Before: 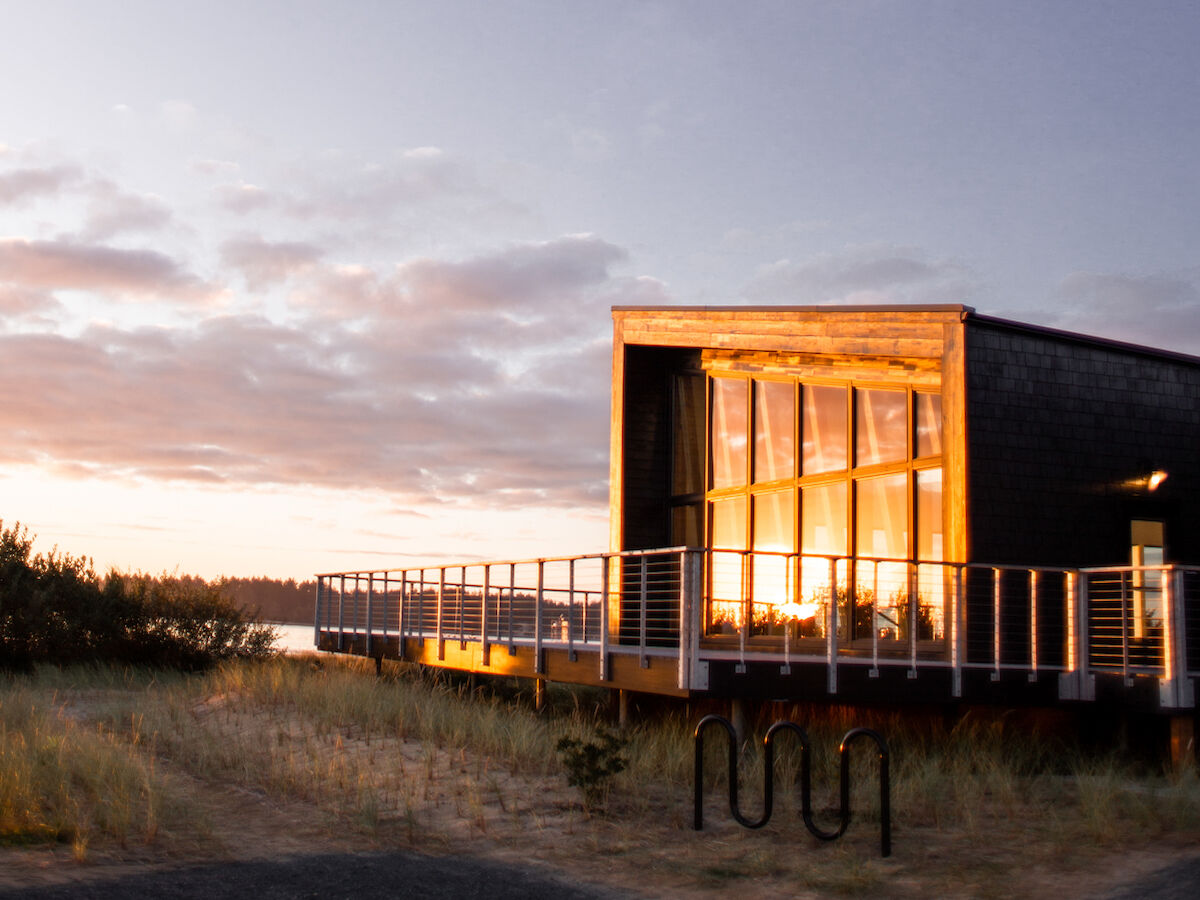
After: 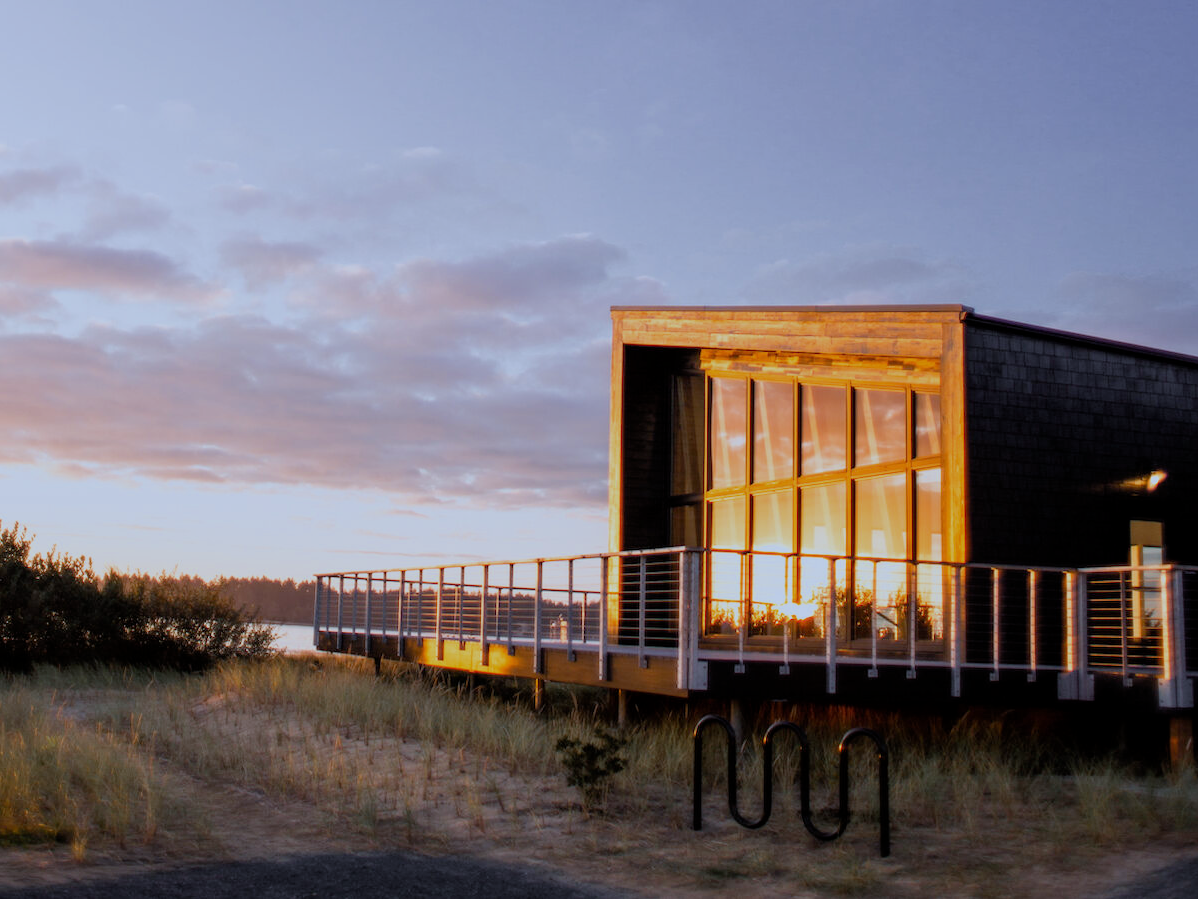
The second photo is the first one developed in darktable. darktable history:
white balance: red 0.926, green 1.003, blue 1.133
crop and rotate: left 0.126%
filmic rgb: middle gray luminance 18.42%, black relative exposure -10.5 EV, white relative exposure 3.4 EV, threshold 6 EV, target black luminance 0%, hardness 6.03, latitude 99%, contrast 0.847, shadows ↔ highlights balance 0.505%, add noise in highlights 0, preserve chrominance max RGB, color science v3 (2019), use custom middle-gray values true, iterations of high-quality reconstruction 0, contrast in highlights soft, enable highlight reconstruction true
